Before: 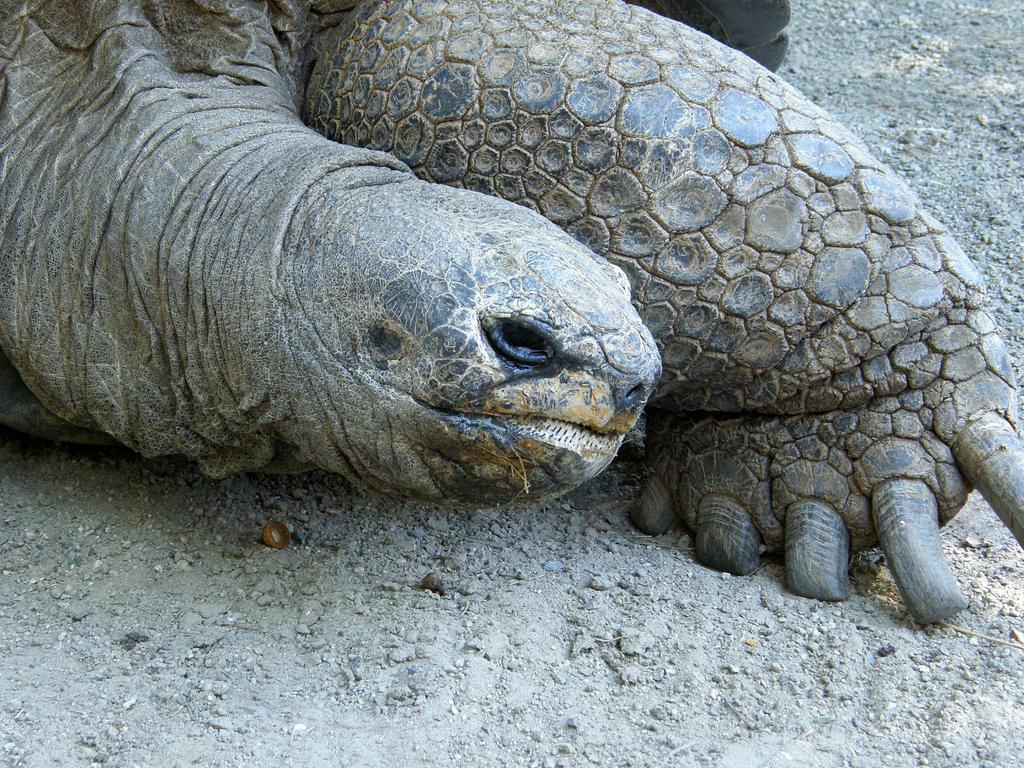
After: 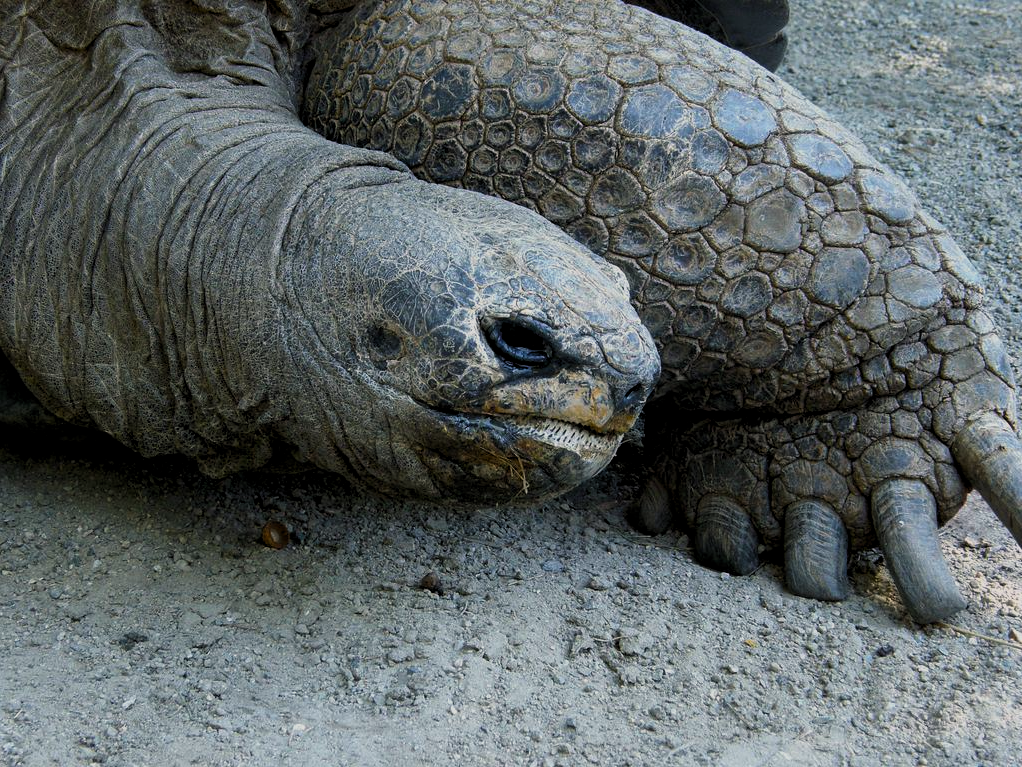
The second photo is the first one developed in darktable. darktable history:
exposure: exposure -0.49 EV, compensate highlight preservation false
crop and rotate: left 0.143%, bottom 0.009%
levels: levels [0.031, 0.5, 0.969]
color balance rgb: power › luminance -14.895%, highlights gain › chroma 1.104%, highlights gain › hue 60.04°, perceptual saturation grading › global saturation 17.054%, global vibrance 20%
